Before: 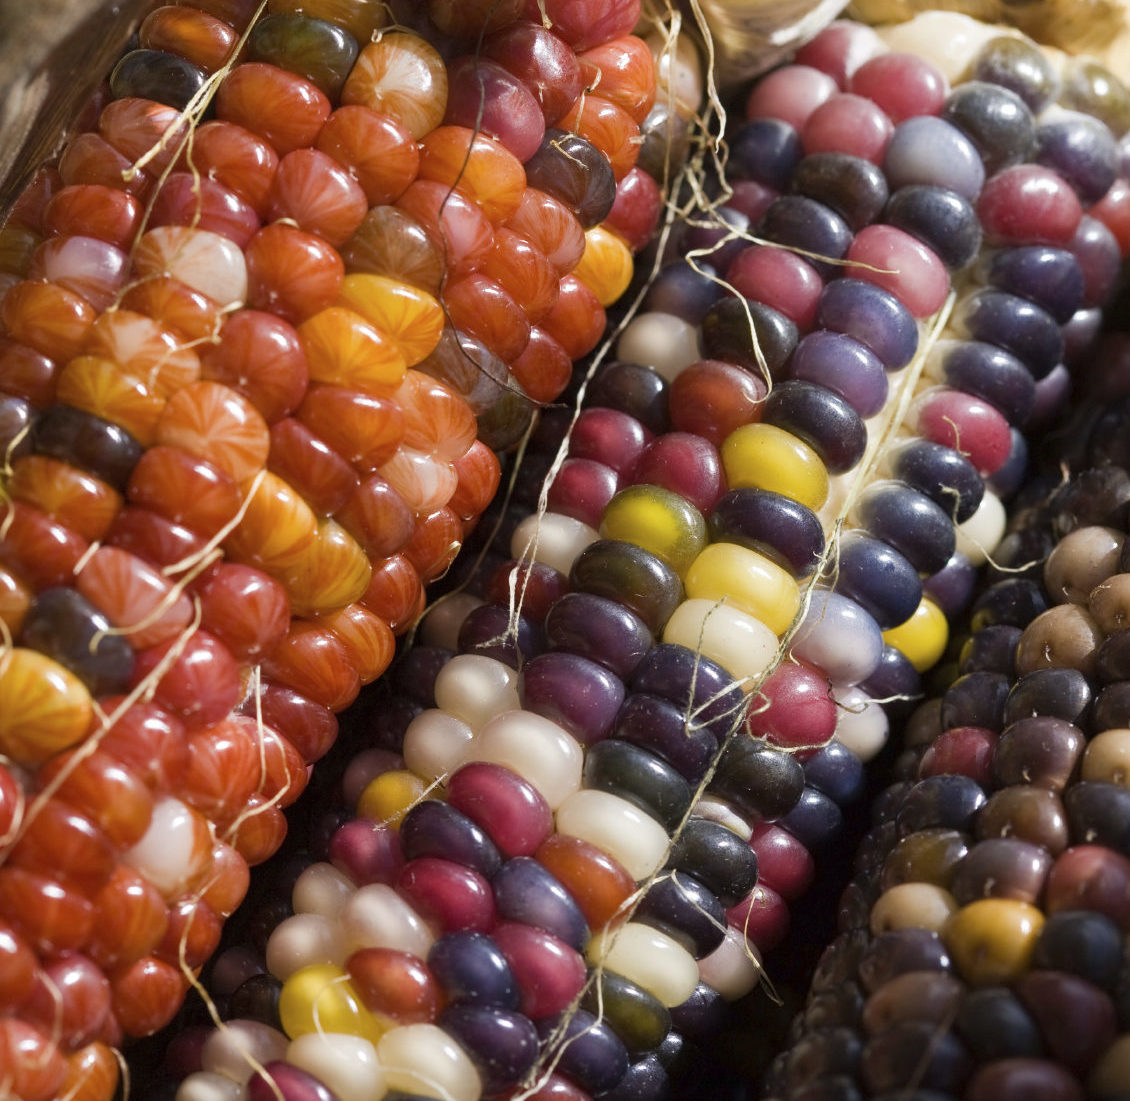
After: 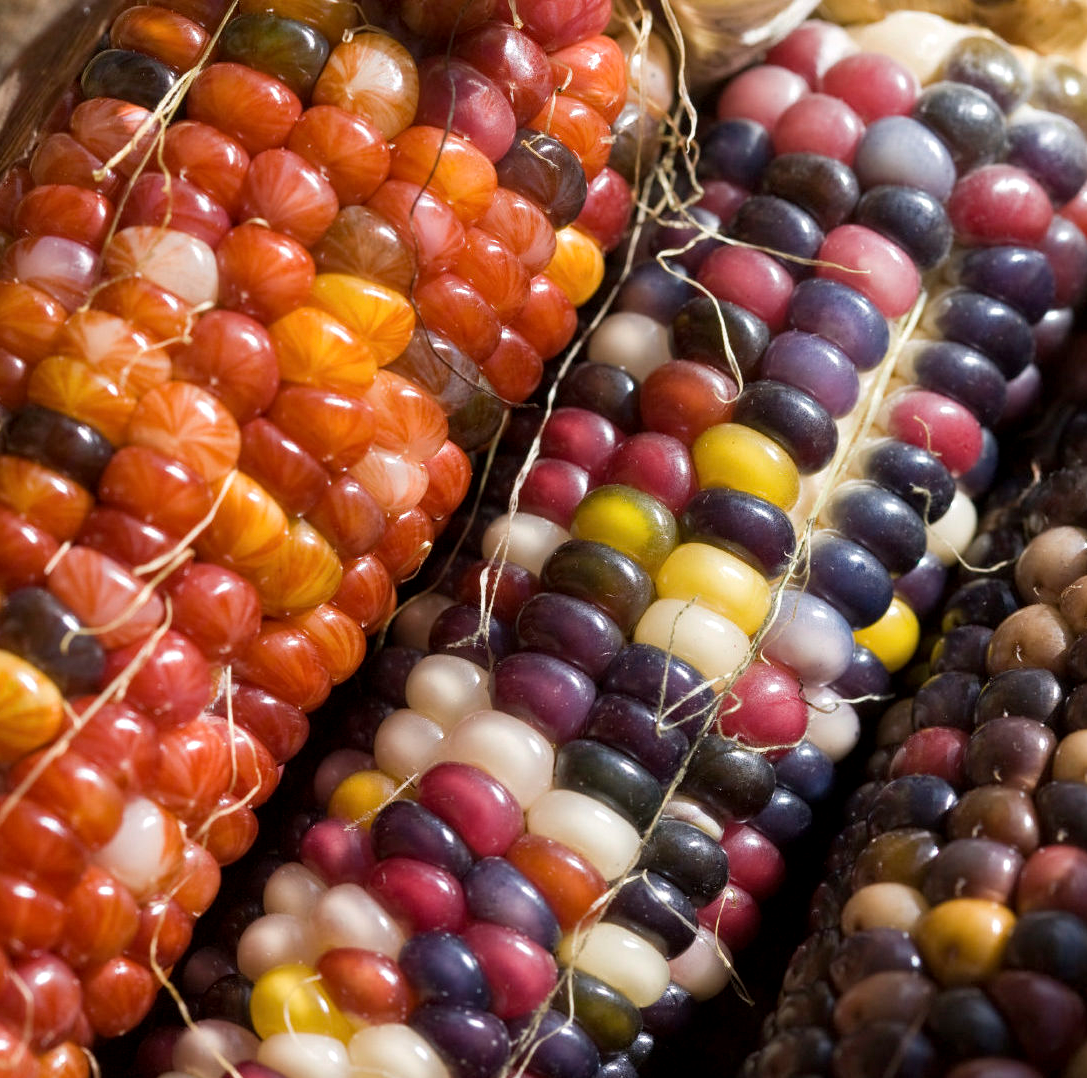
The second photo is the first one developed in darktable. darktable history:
crop and rotate: left 2.623%, right 1.127%, bottom 2.005%
local contrast: highlights 106%, shadows 98%, detail 119%, midtone range 0.2
